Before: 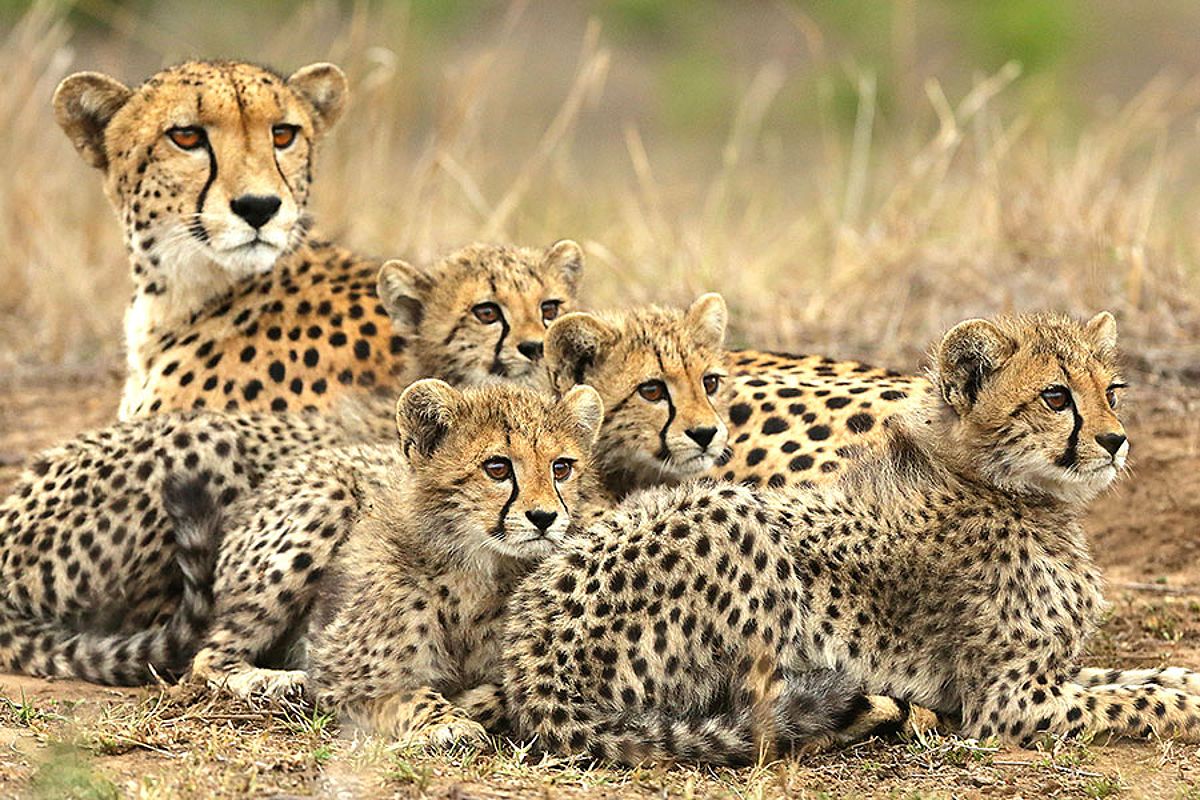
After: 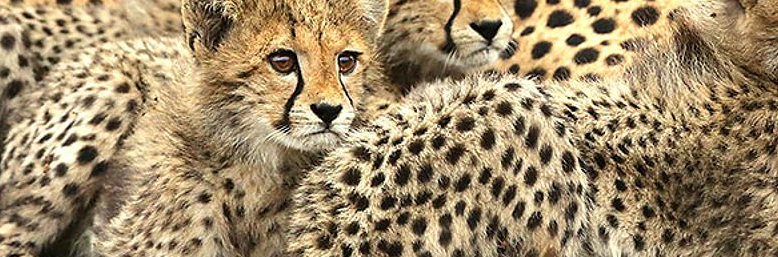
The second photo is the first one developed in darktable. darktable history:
crop: left 17.999%, top 50.945%, right 17.162%, bottom 16.895%
